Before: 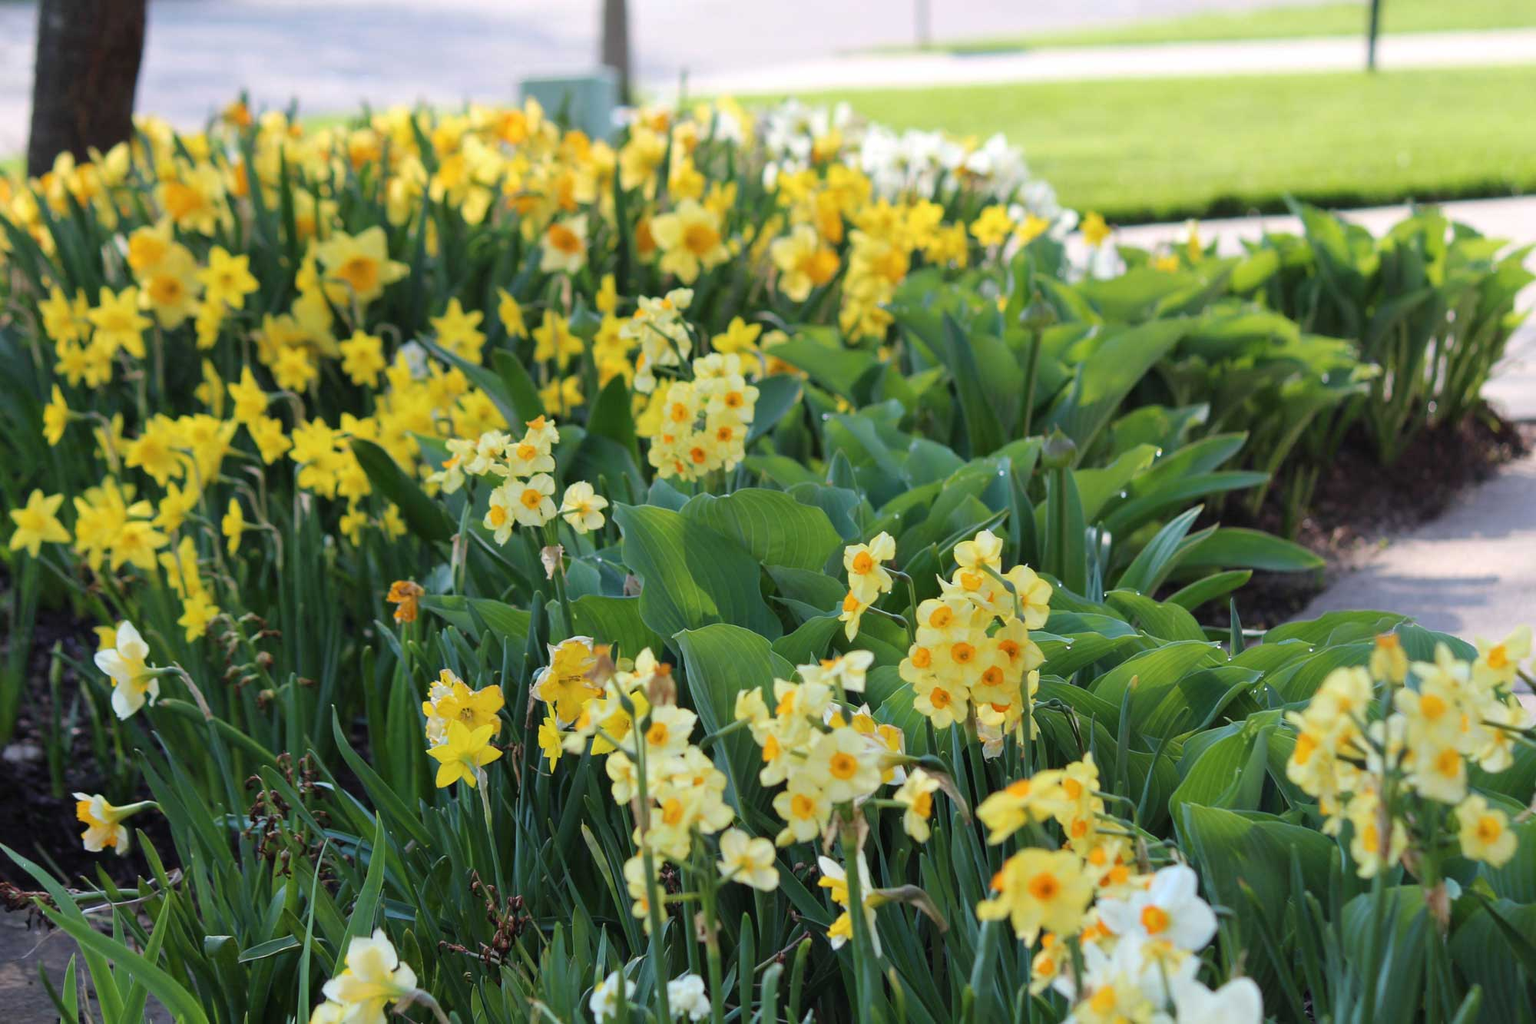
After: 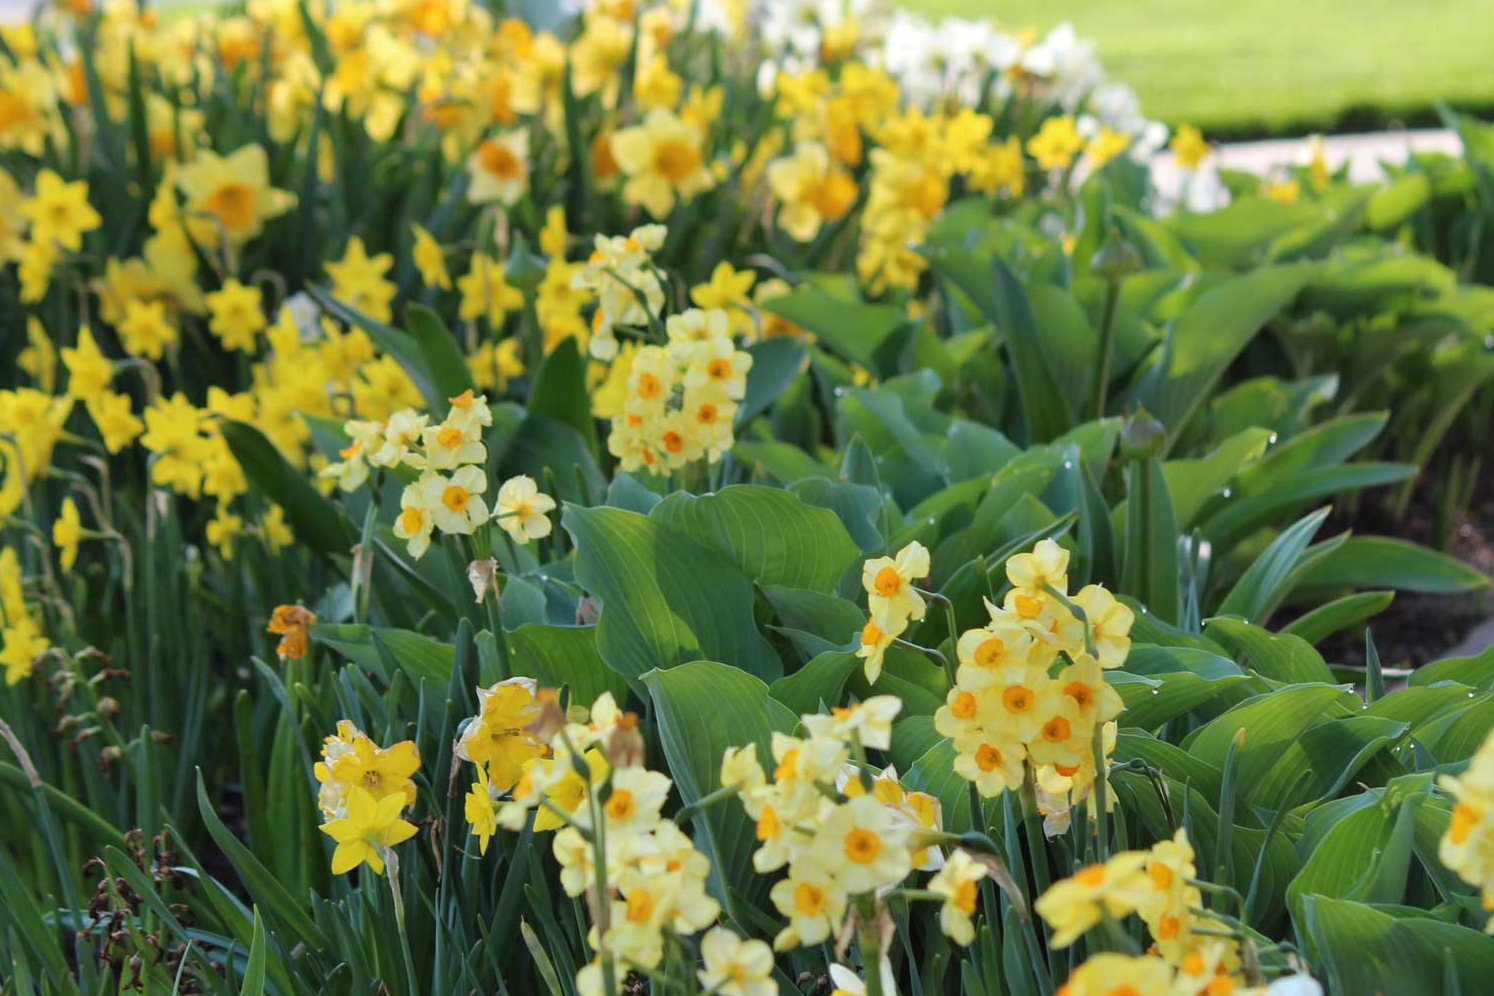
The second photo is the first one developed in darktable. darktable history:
crop and rotate: left 11.831%, top 11.346%, right 13.429%, bottom 13.899%
exposure: compensate highlight preservation false
